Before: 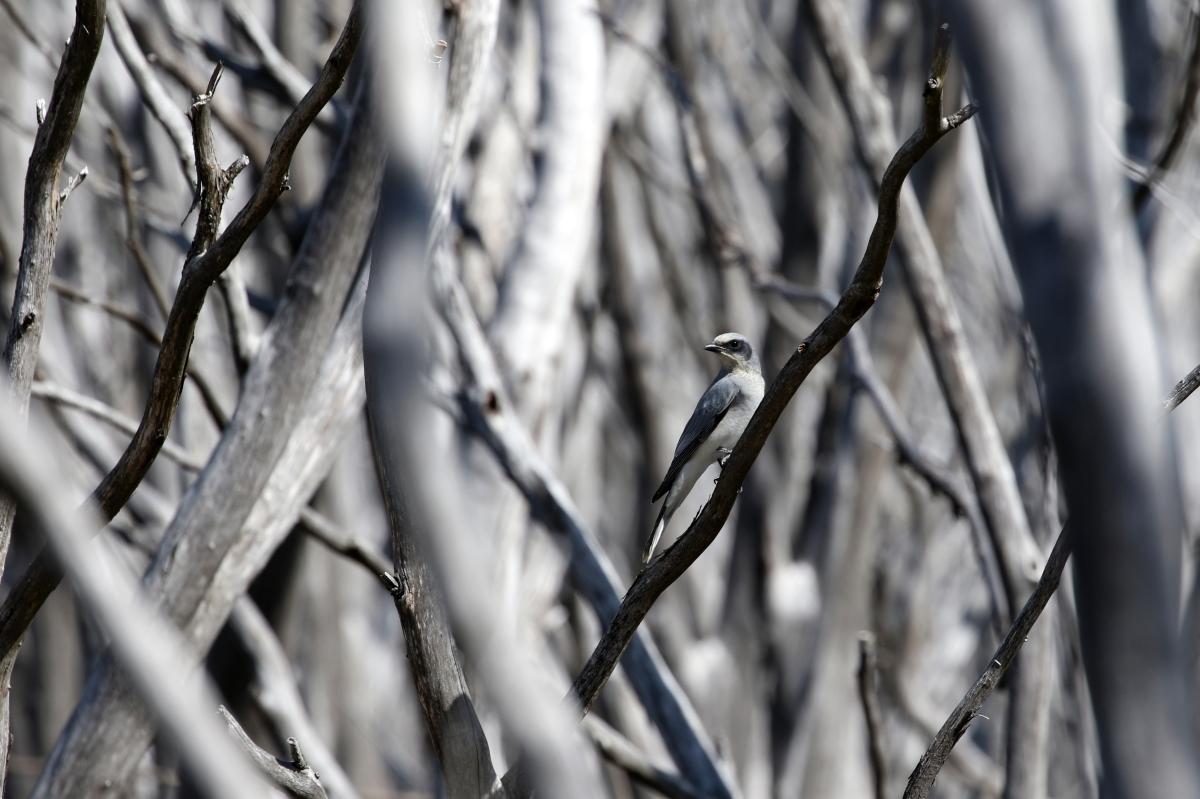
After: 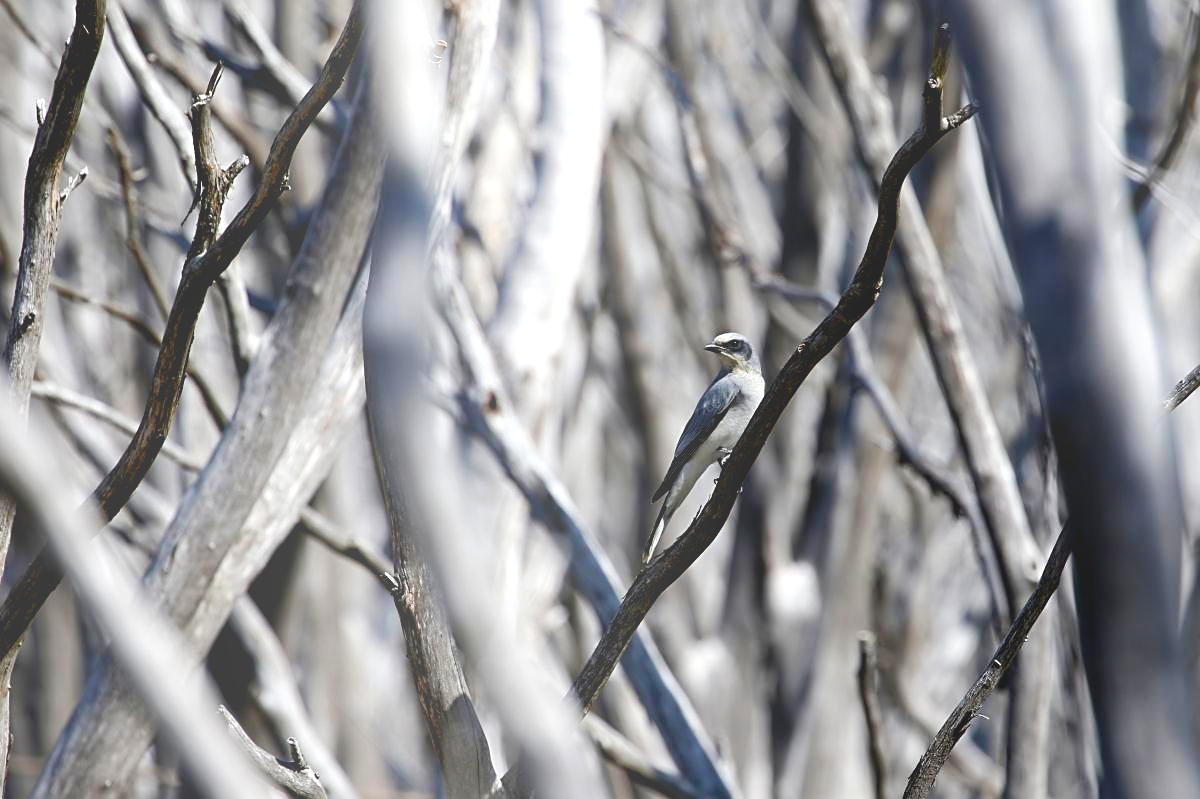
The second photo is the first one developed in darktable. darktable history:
color balance rgb: global offset › luminance -0.51%, perceptual saturation grading › global saturation 27.53%, perceptual saturation grading › highlights -25%, perceptual saturation grading › shadows 25%, perceptual brilliance grading › highlights 6.62%, perceptual brilliance grading › mid-tones 17.07%, perceptual brilliance grading › shadows -5.23%
bloom: size 38%, threshold 95%, strength 30%
sharpen: on, module defaults
